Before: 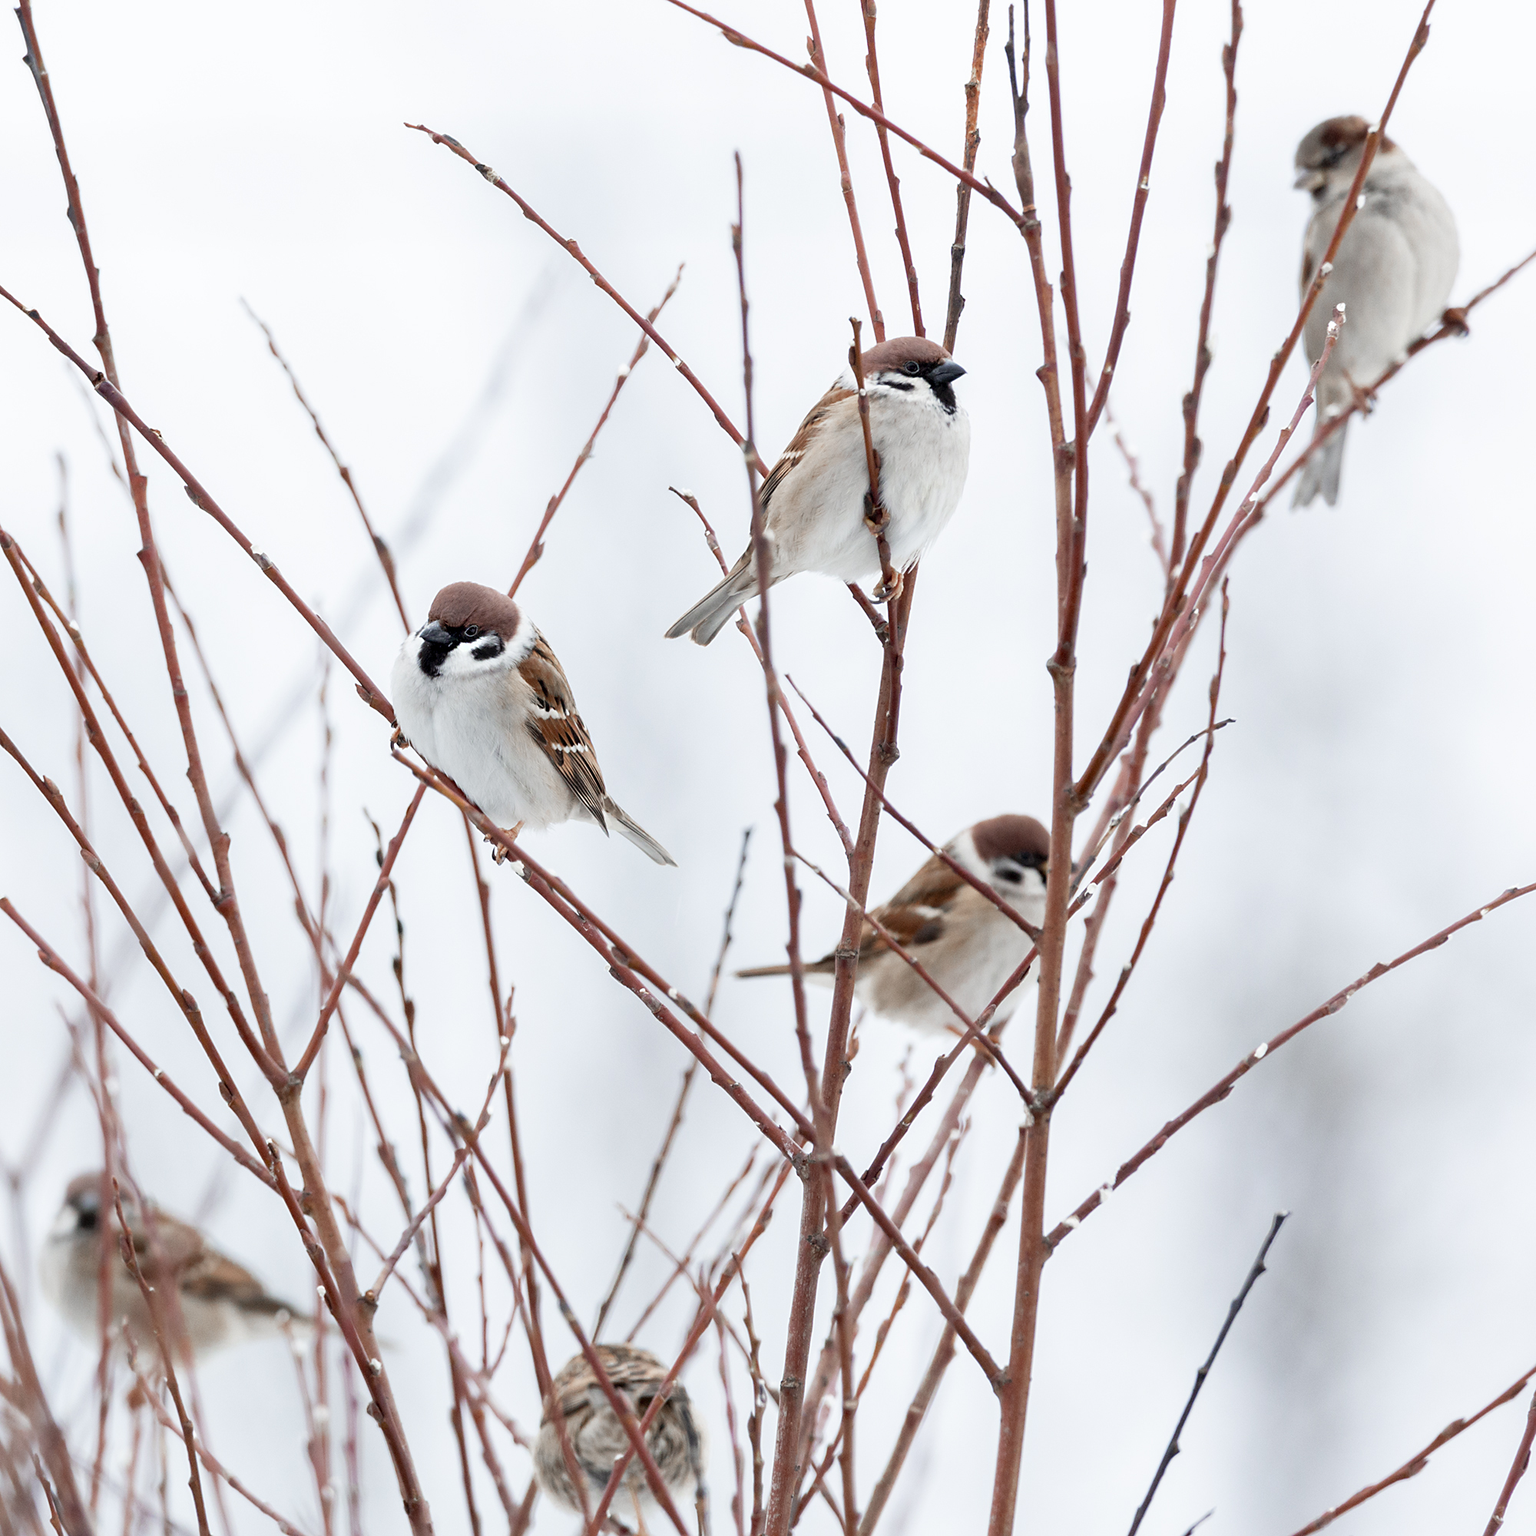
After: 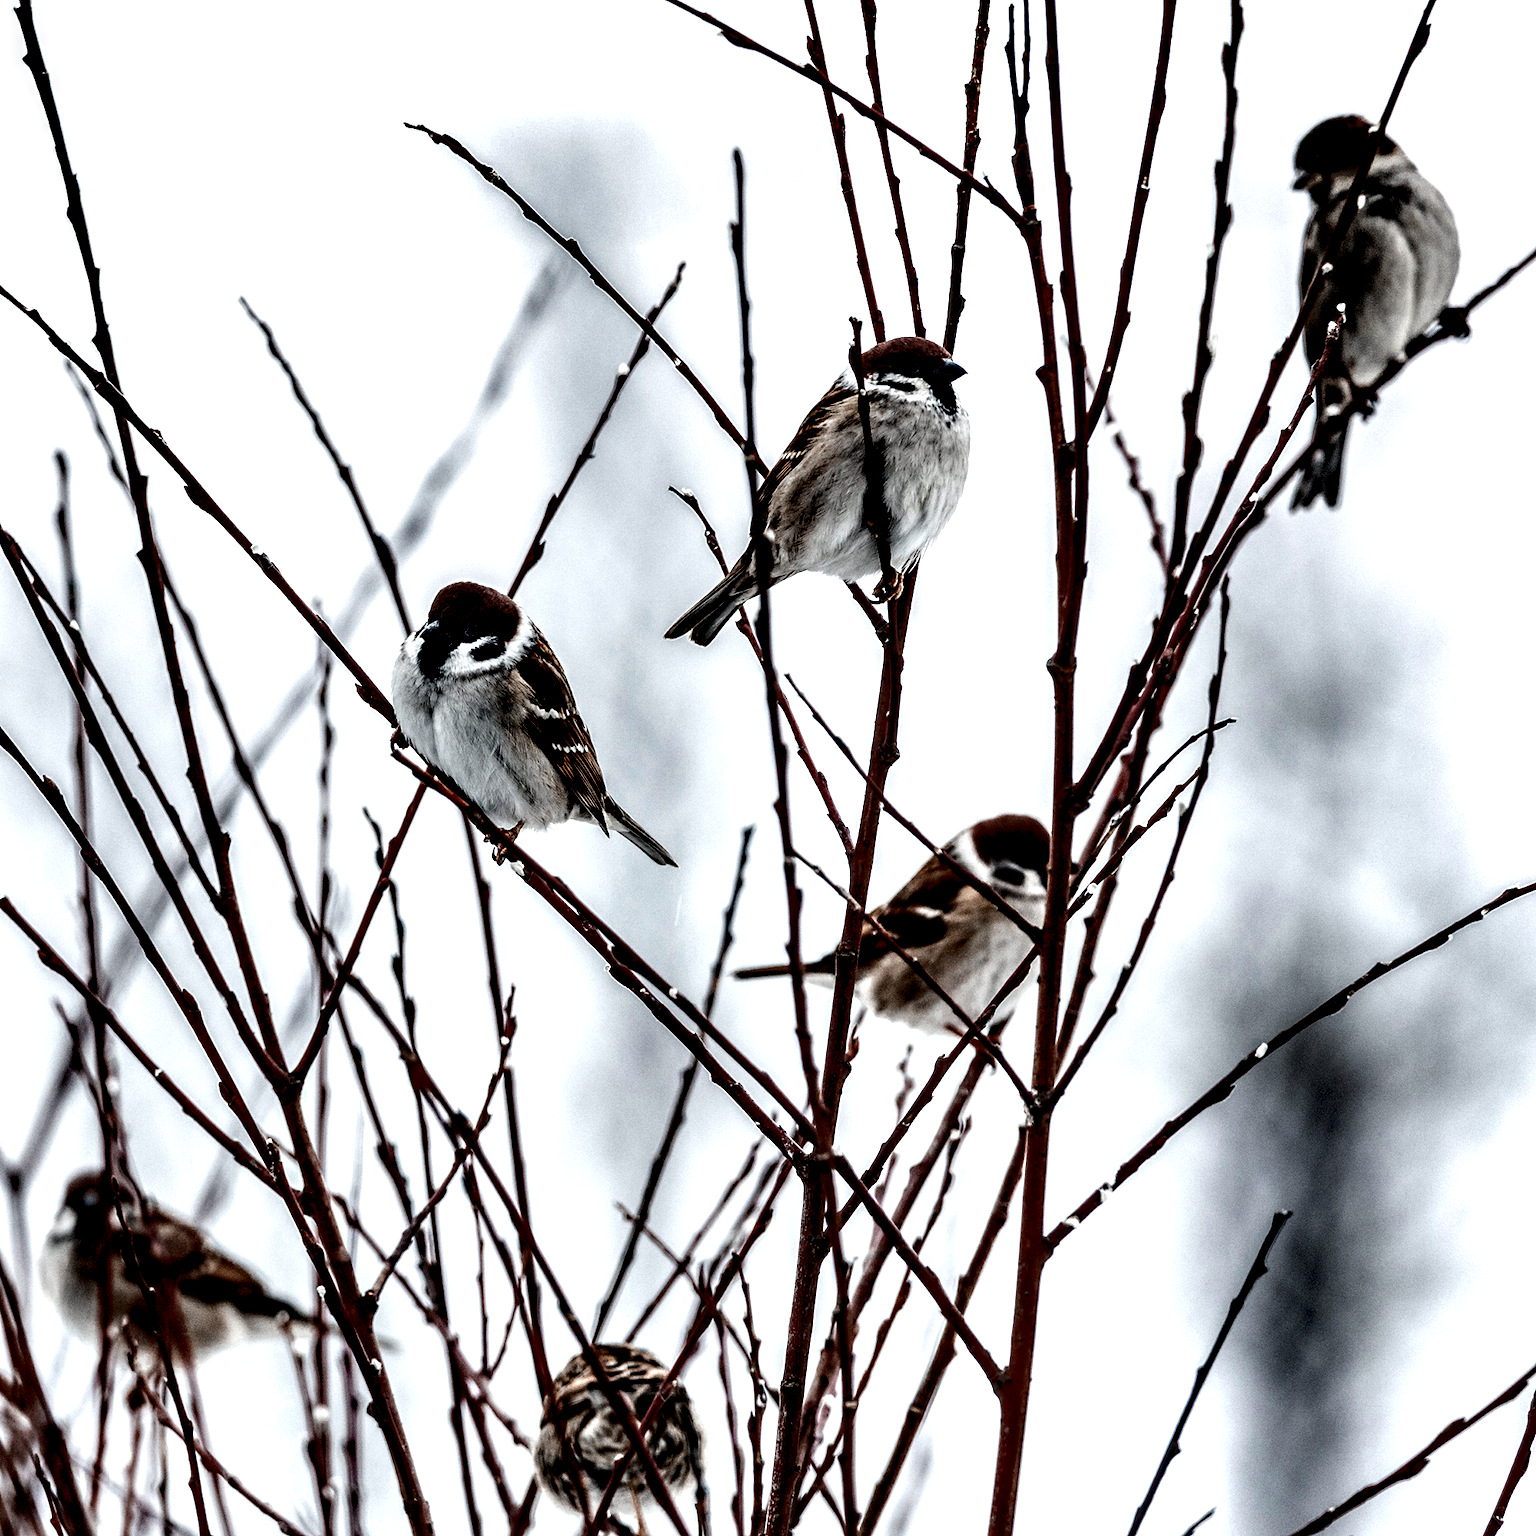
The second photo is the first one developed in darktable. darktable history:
tone equalizer: on, module defaults
grain: coarseness 0.09 ISO, strength 16.61%
local contrast: highlights 115%, shadows 42%, detail 293%
shadows and highlights: radius 171.16, shadows 27, white point adjustment 3.13, highlights -67.95, soften with gaussian
